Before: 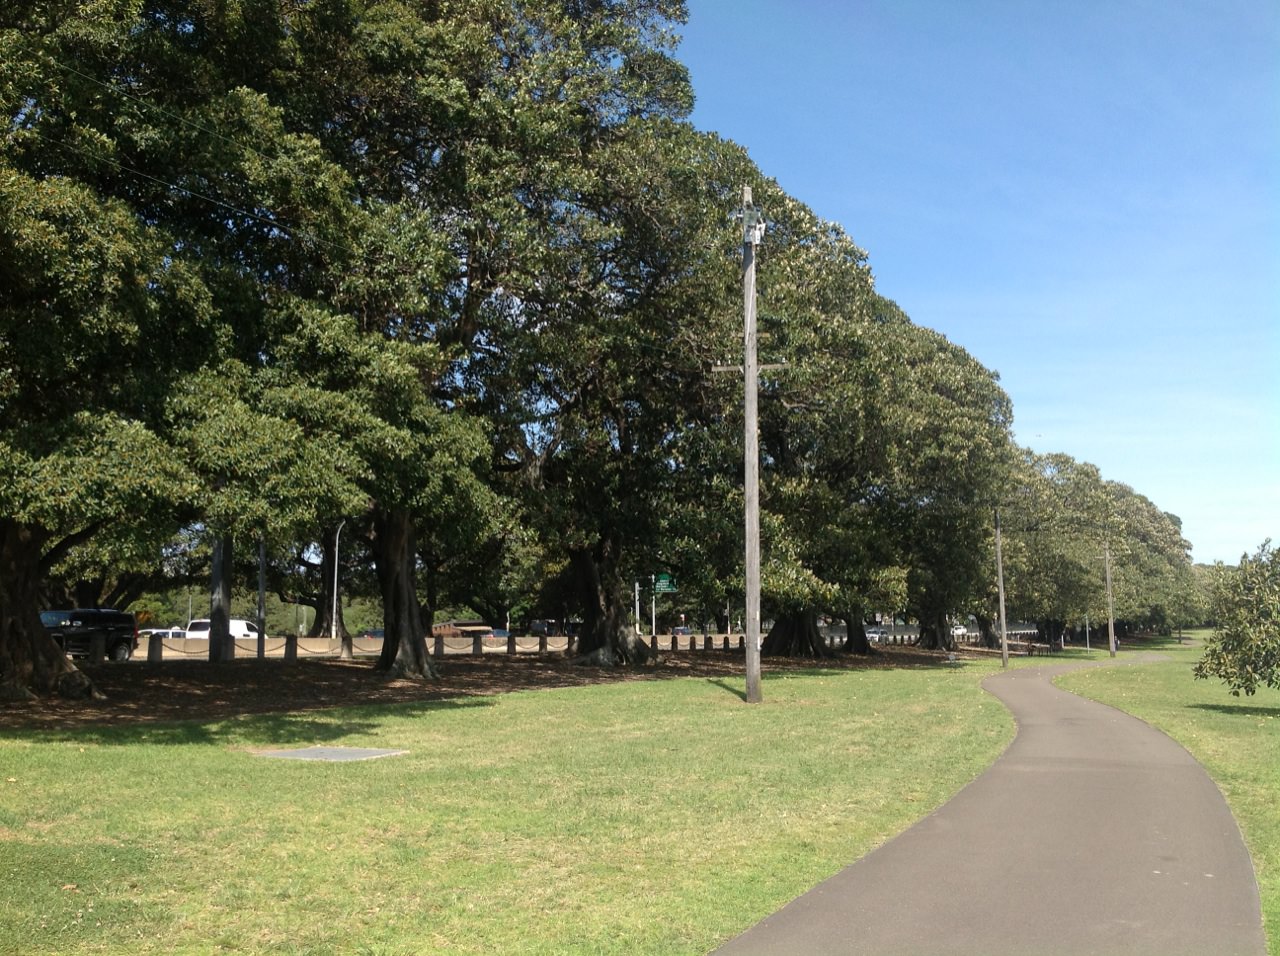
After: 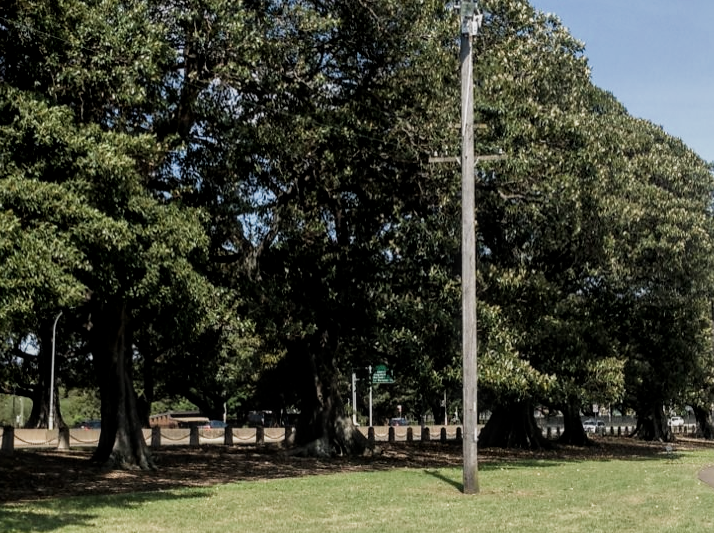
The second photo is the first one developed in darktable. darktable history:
filmic rgb: middle gray luminance 21.73%, black relative exposure -14 EV, white relative exposure 2.96 EV, threshold 6 EV, target black luminance 0%, hardness 8.81, latitude 59.69%, contrast 1.208, highlights saturation mix 5%, shadows ↔ highlights balance 41.6%, add noise in highlights 0, color science v3 (2019), use custom middle-gray values true, iterations of high-quality reconstruction 0, contrast in highlights soft, enable highlight reconstruction true
local contrast: on, module defaults
crop and rotate: left 22.13%, top 22.054%, right 22.026%, bottom 22.102%
